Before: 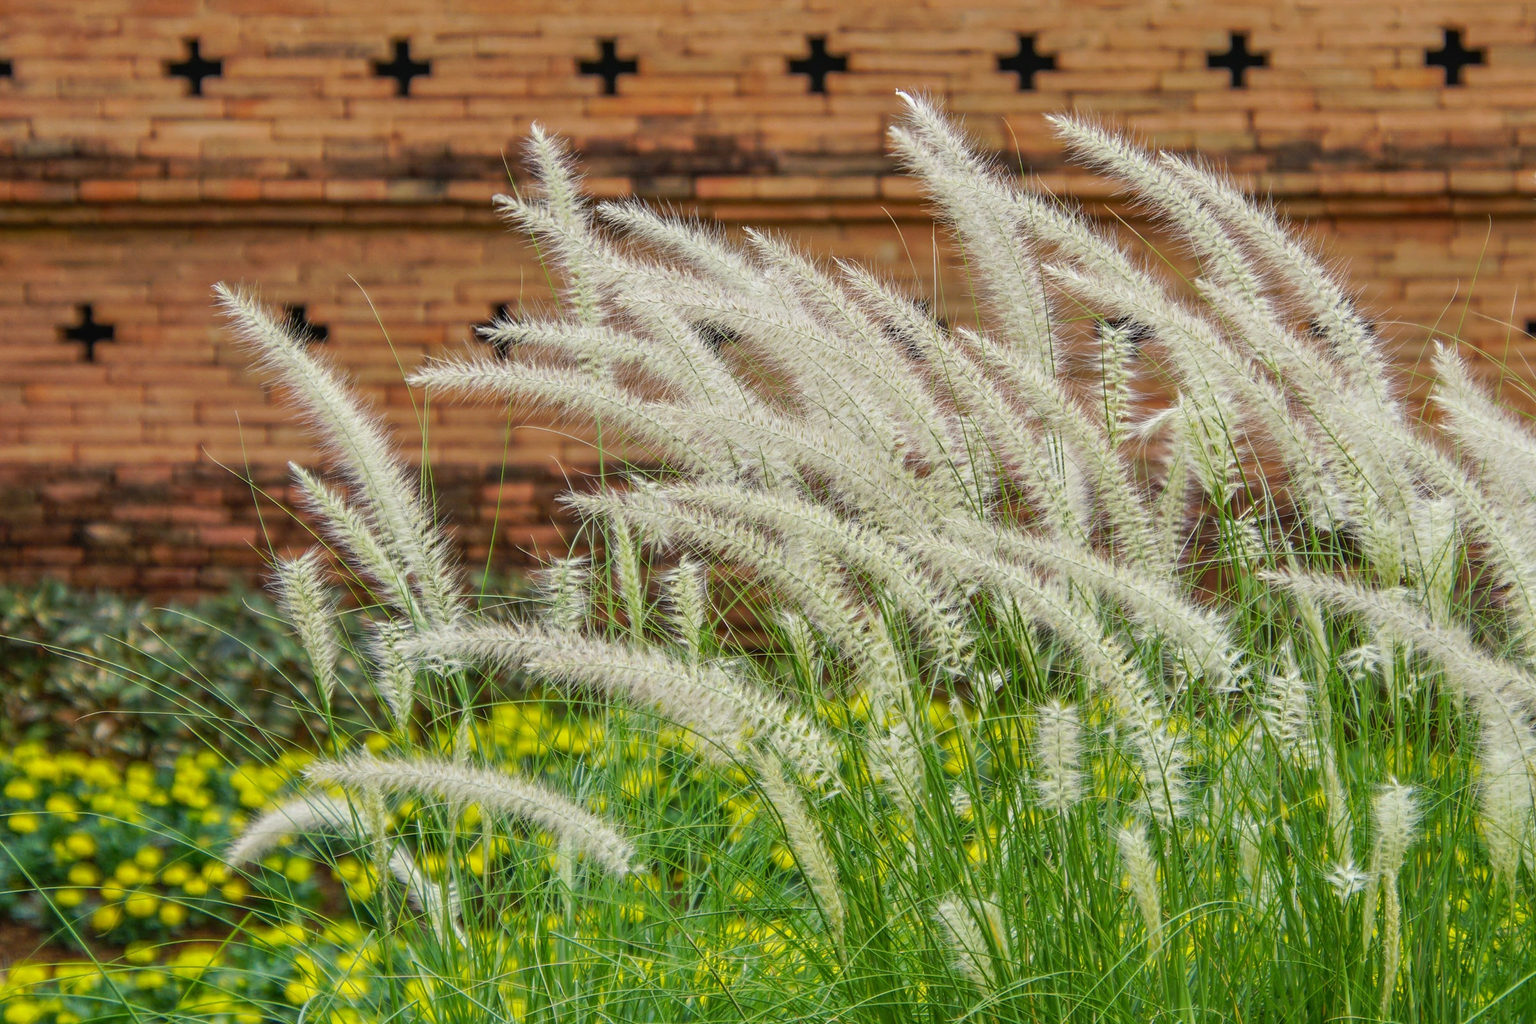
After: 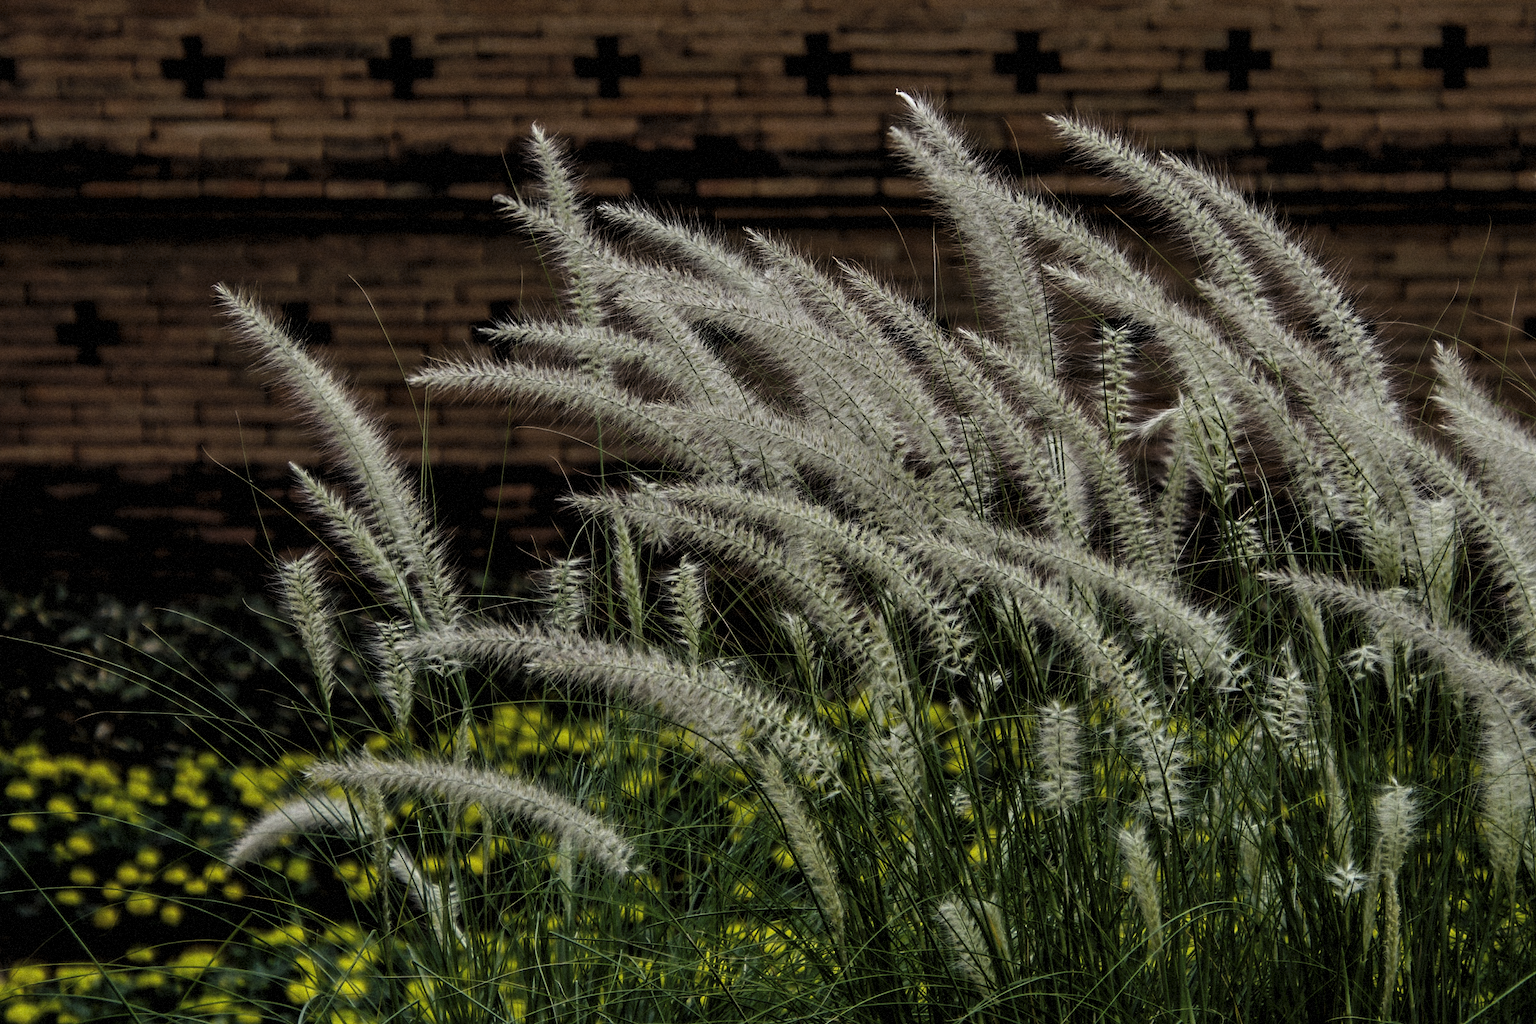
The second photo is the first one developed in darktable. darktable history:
levels: mode automatic, black 8.58%, gray 59.42%, levels [0, 0.445, 1]
grain: mid-tones bias 0%
